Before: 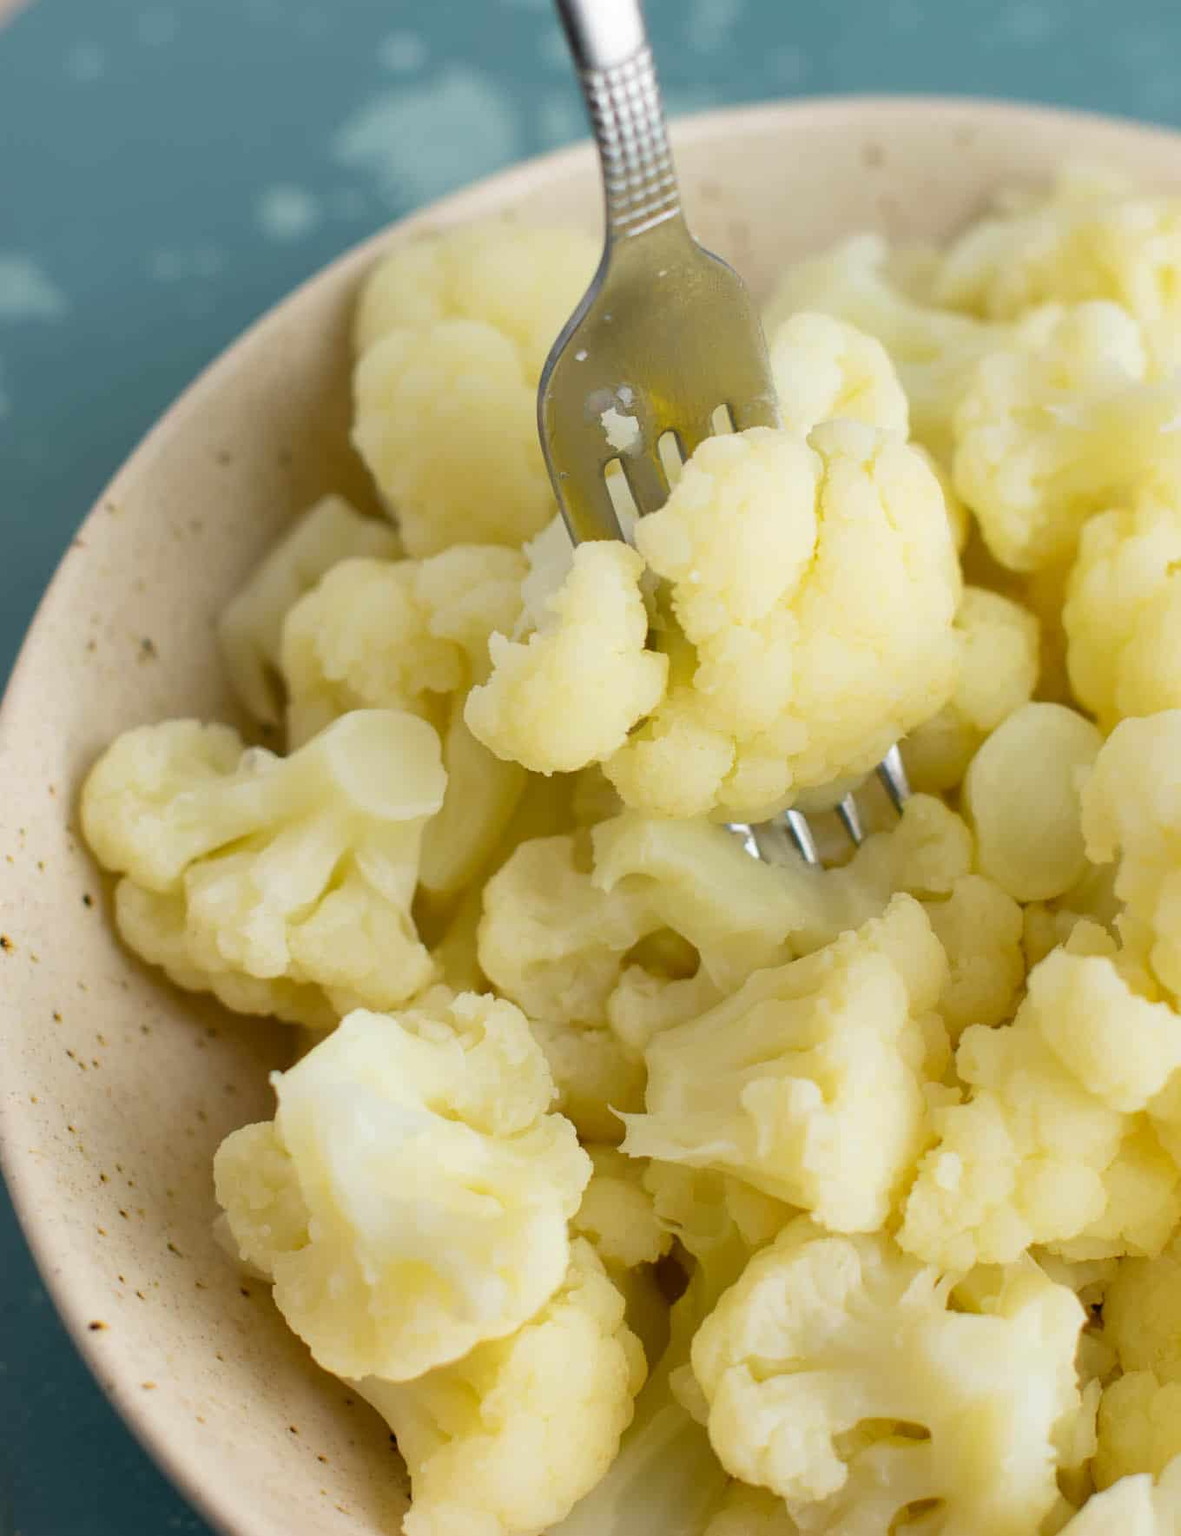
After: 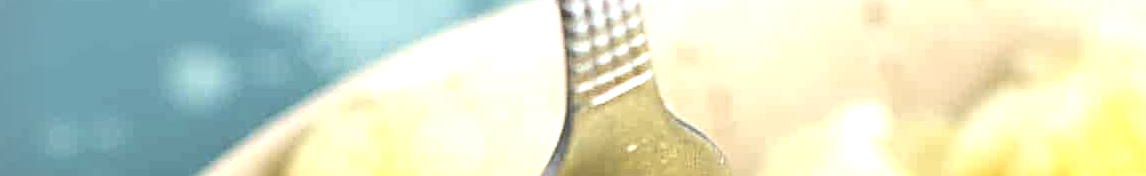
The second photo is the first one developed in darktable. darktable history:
vignetting: fall-off start 91.19%
exposure: exposure 0.367 EV, compensate highlight preservation false
sharpen: radius 4
crop and rotate: left 9.644%, top 9.491%, right 6.021%, bottom 80.509%
tone equalizer: -8 EV -0.75 EV, -7 EV -0.7 EV, -6 EV -0.6 EV, -5 EV -0.4 EV, -3 EV 0.4 EV, -2 EV 0.6 EV, -1 EV 0.7 EV, +0 EV 0.75 EV, edges refinement/feathering 500, mask exposure compensation -1.57 EV, preserve details no
